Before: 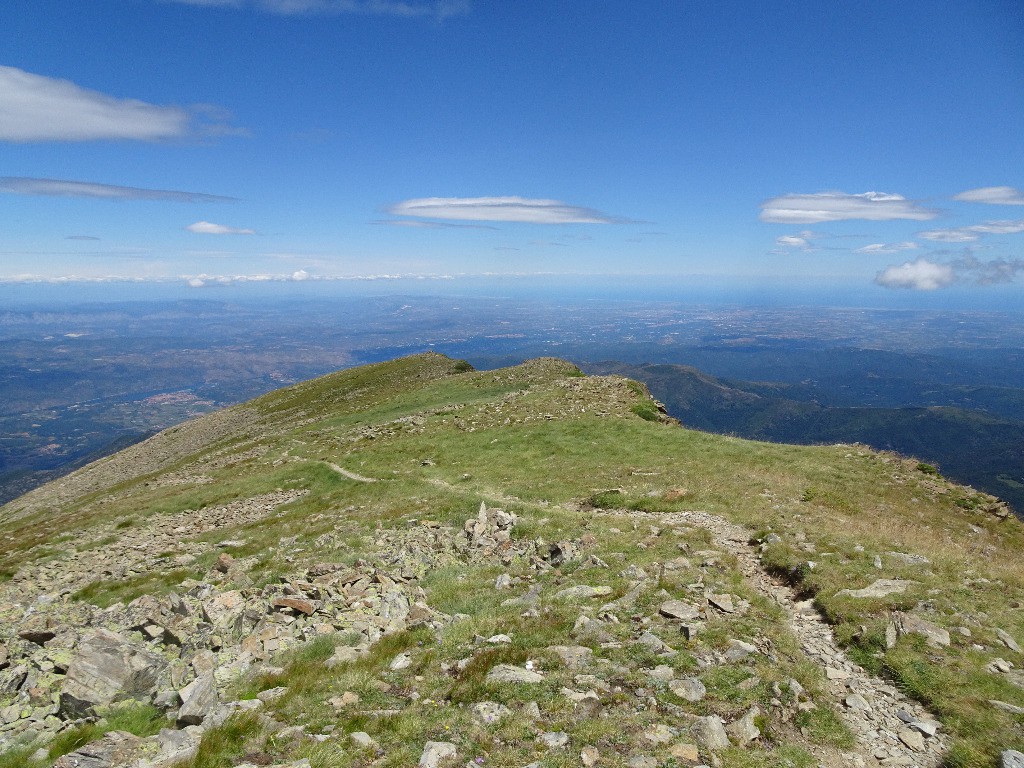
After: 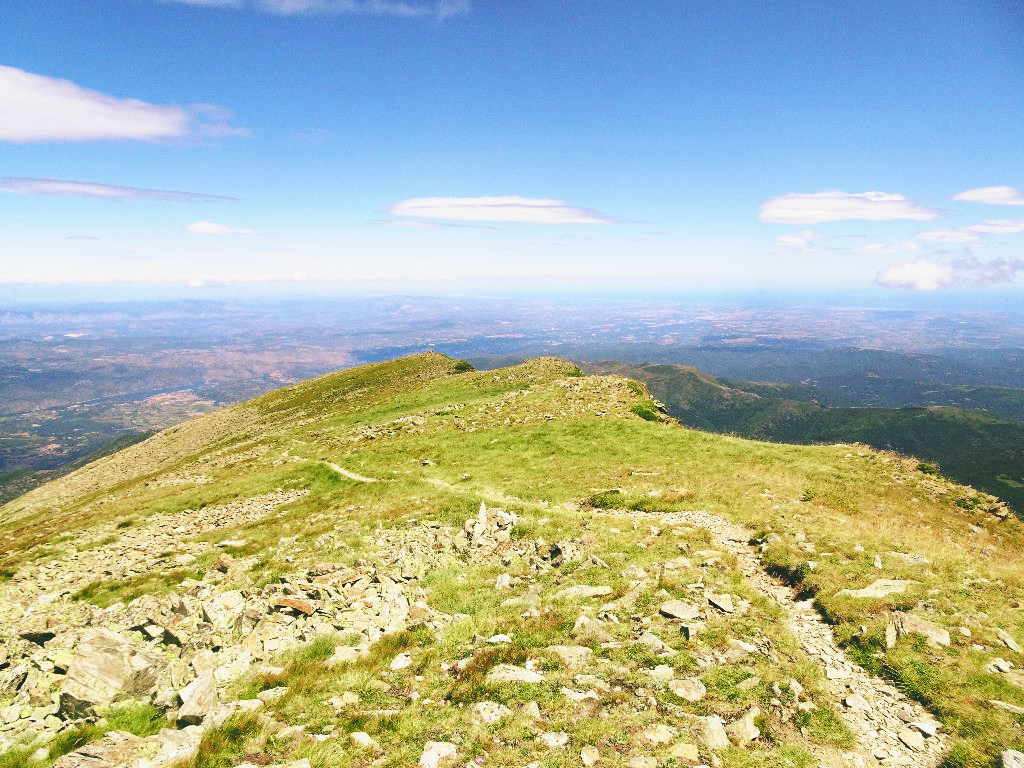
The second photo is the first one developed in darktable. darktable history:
tone curve: curves: ch0 [(0, 0) (0.003, 0.037) (0.011, 0.061) (0.025, 0.104) (0.044, 0.145) (0.069, 0.145) (0.1, 0.127) (0.136, 0.175) (0.177, 0.207) (0.224, 0.252) (0.277, 0.341) (0.335, 0.446) (0.399, 0.554) (0.468, 0.658) (0.543, 0.757) (0.623, 0.843) (0.709, 0.919) (0.801, 0.958) (0.898, 0.975) (1, 1)], preserve colors none
color look up table: target L [98.81, 94.35, 90.99, 87.33, 73.37, 71.32, 83.15, 67.8, 65.26, 63.58, 55, 42.98, 39.89, 43.22, 20.5, 9.86, 200.1, 70.17, 71.18, 48.7, 41.38, 51.94, 43.27, 41.32, 32.85, 26.88, 1.112, 93.17, 82.75, 74.41, 64.31, 60.89, 44.84, 57.87, 51.25, 44.36, 38.82, 41.32, 37.93, 38.7, 24.65, 25.38, 12.02, 96.46, 72.91, 73.14, 55.53, 55.73, 33.43], target a [-4.198, -30.3, -55.84, -62.08, -58.93, -73.99, -45.94, -65.48, -66.55, -11.61, -43.17, -8.926, -30.73, 0.671, -22.53, -21.93, 0, 2.04, 10.75, 36.29, 51.94, 13.13, 37.26, 47.83, 41.29, 17.08, 4.258, 1.69, 26.2, 15.47, 37.89, 30.83, 65.78, 4.149, 43.23, 68.2, 10.44, 49.42, 26.99, 53.13, 38.82, 29.7, 3.12, -22.81, -55.2, -8.151, -18.86, -33.83, -9.86], target b [8.978, 66.61, 99.51, 88.28, -30.11, 41.5, 47.54, 34.04, 58.39, 58.11, 24.74, 35.05, 31.6, 20.05, 32.18, 14.34, 0, 48.69, 13.94, 44.09, 29.92, 38.39, 41.52, 20.51, 51.75, 26.37, 1.166, 6.846, 3.475, -38.14, -45.85, -7.059, -40.76, 19, -33.62, -57.62, -69.59, -3.051, 8.393, -43.24, -73.33, -11.12, -13.55, -4.916, -42.75, -30.02, -60.13, -9.673, -5.882], num patches 49
